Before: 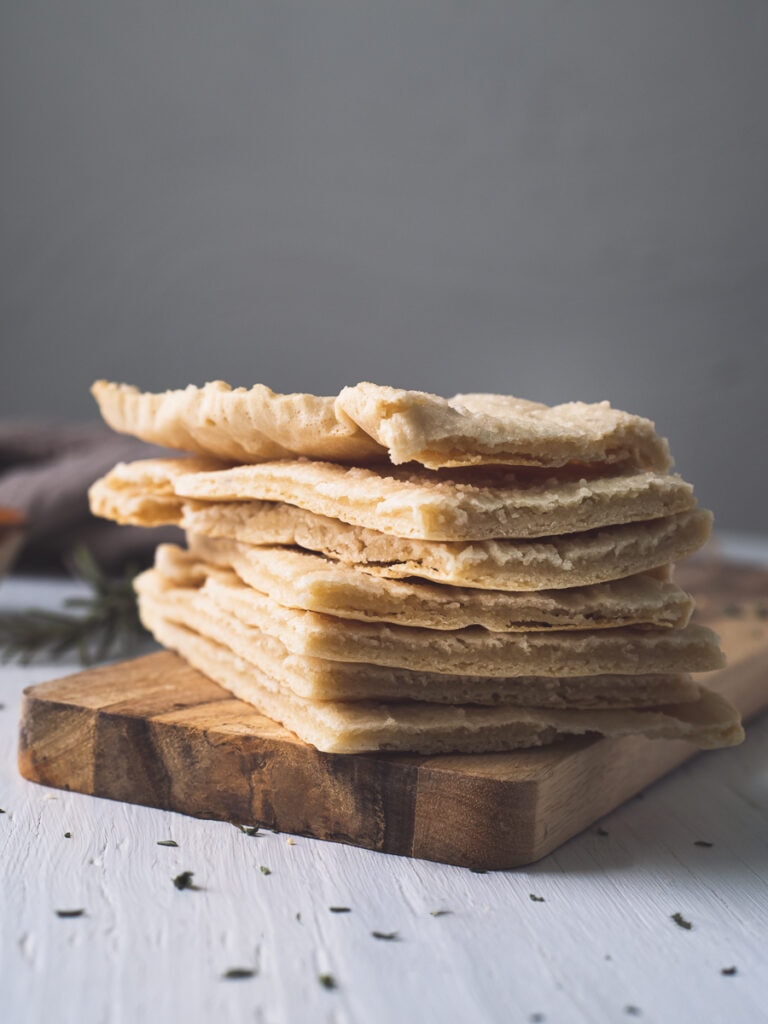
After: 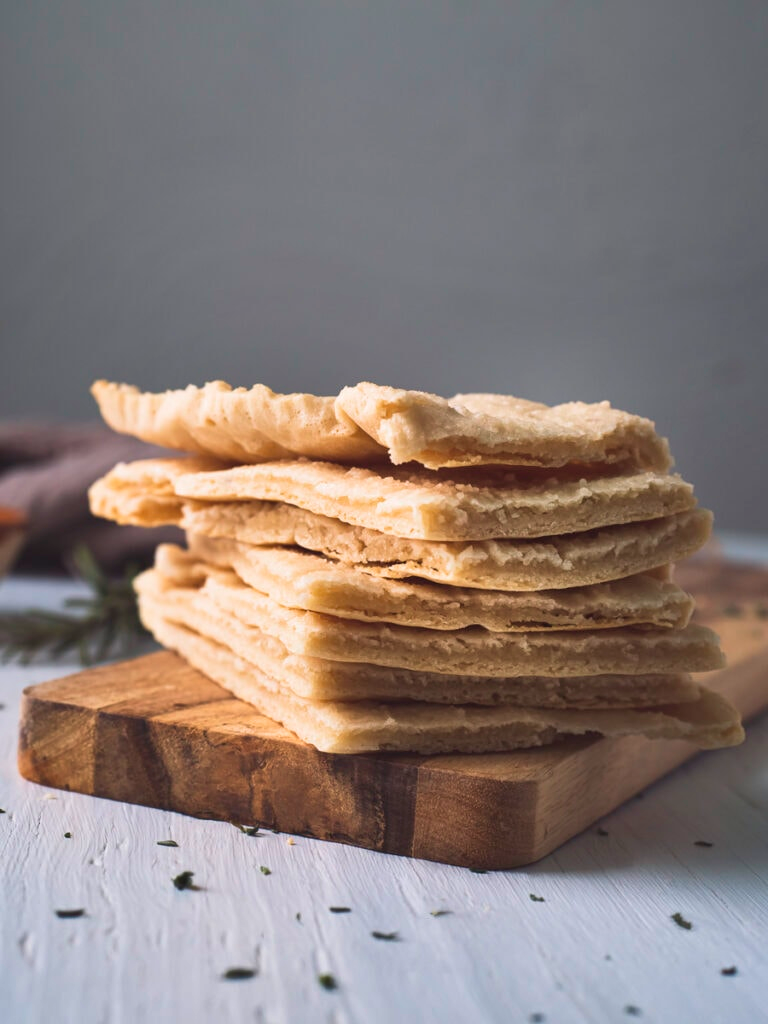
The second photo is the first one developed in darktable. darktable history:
velvia: on, module defaults
shadows and highlights: low approximation 0.01, soften with gaussian
exposure: compensate highlight preservation false
